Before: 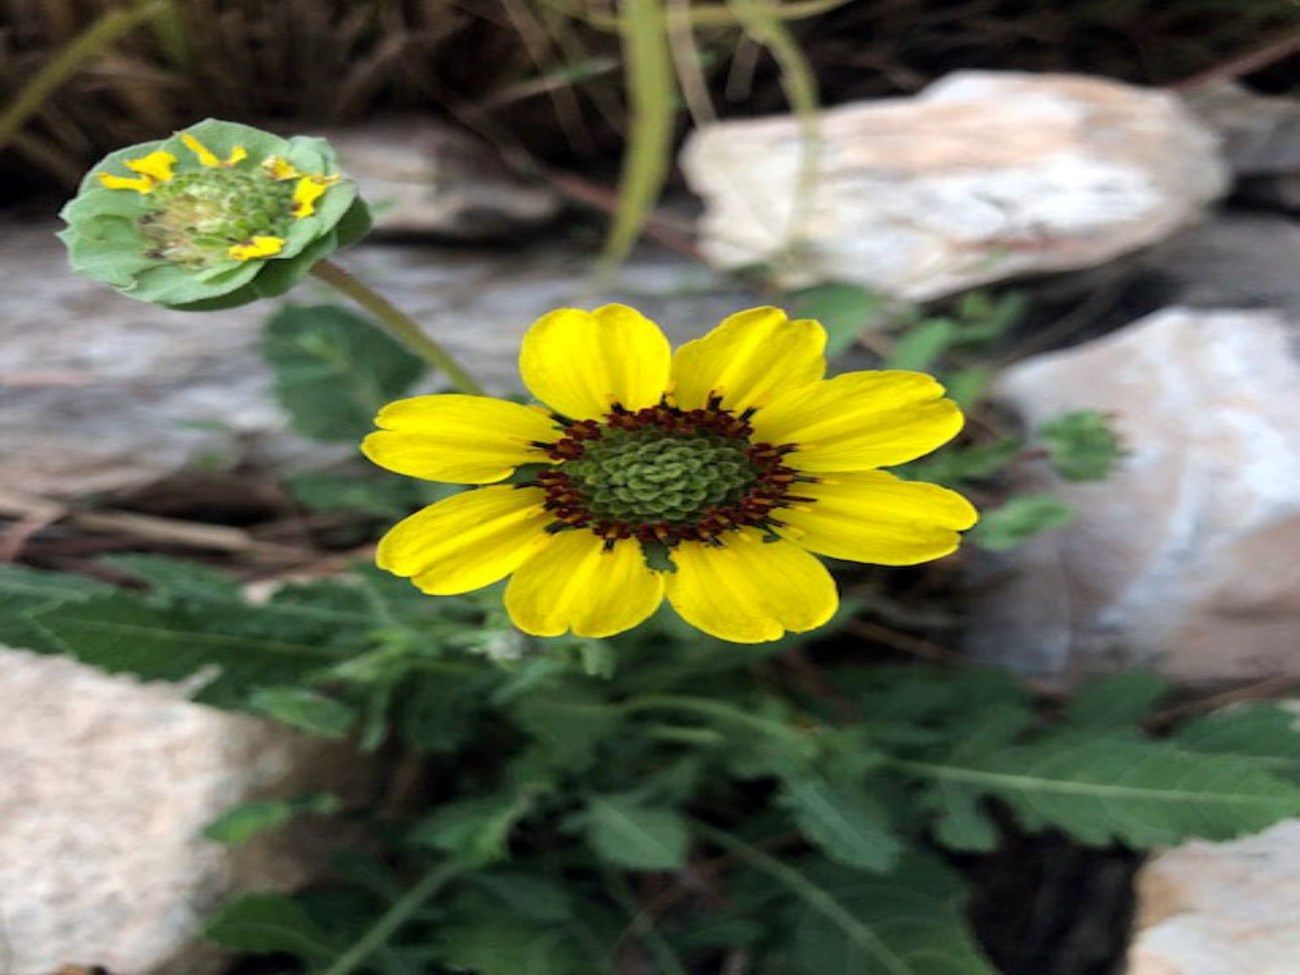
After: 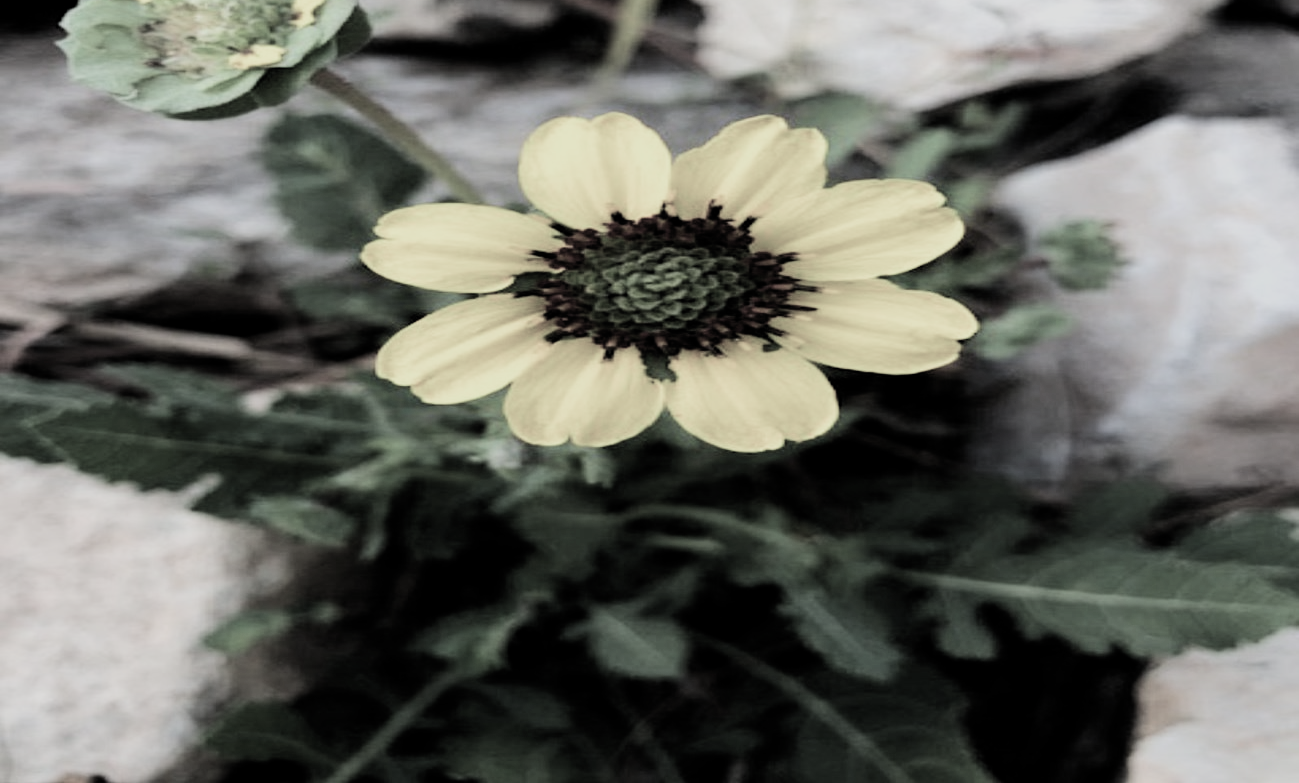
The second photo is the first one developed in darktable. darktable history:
crop and rotate: top 19.661%
filmic rgb: black relative exposure -5.09 EV, white relative exposure 3.97 EV, hardness 2.9, contrast 1.387, highlights saturation mix -30.6%, color science v5 (2021), contrast in shadows safe, contrast in highlights safe
